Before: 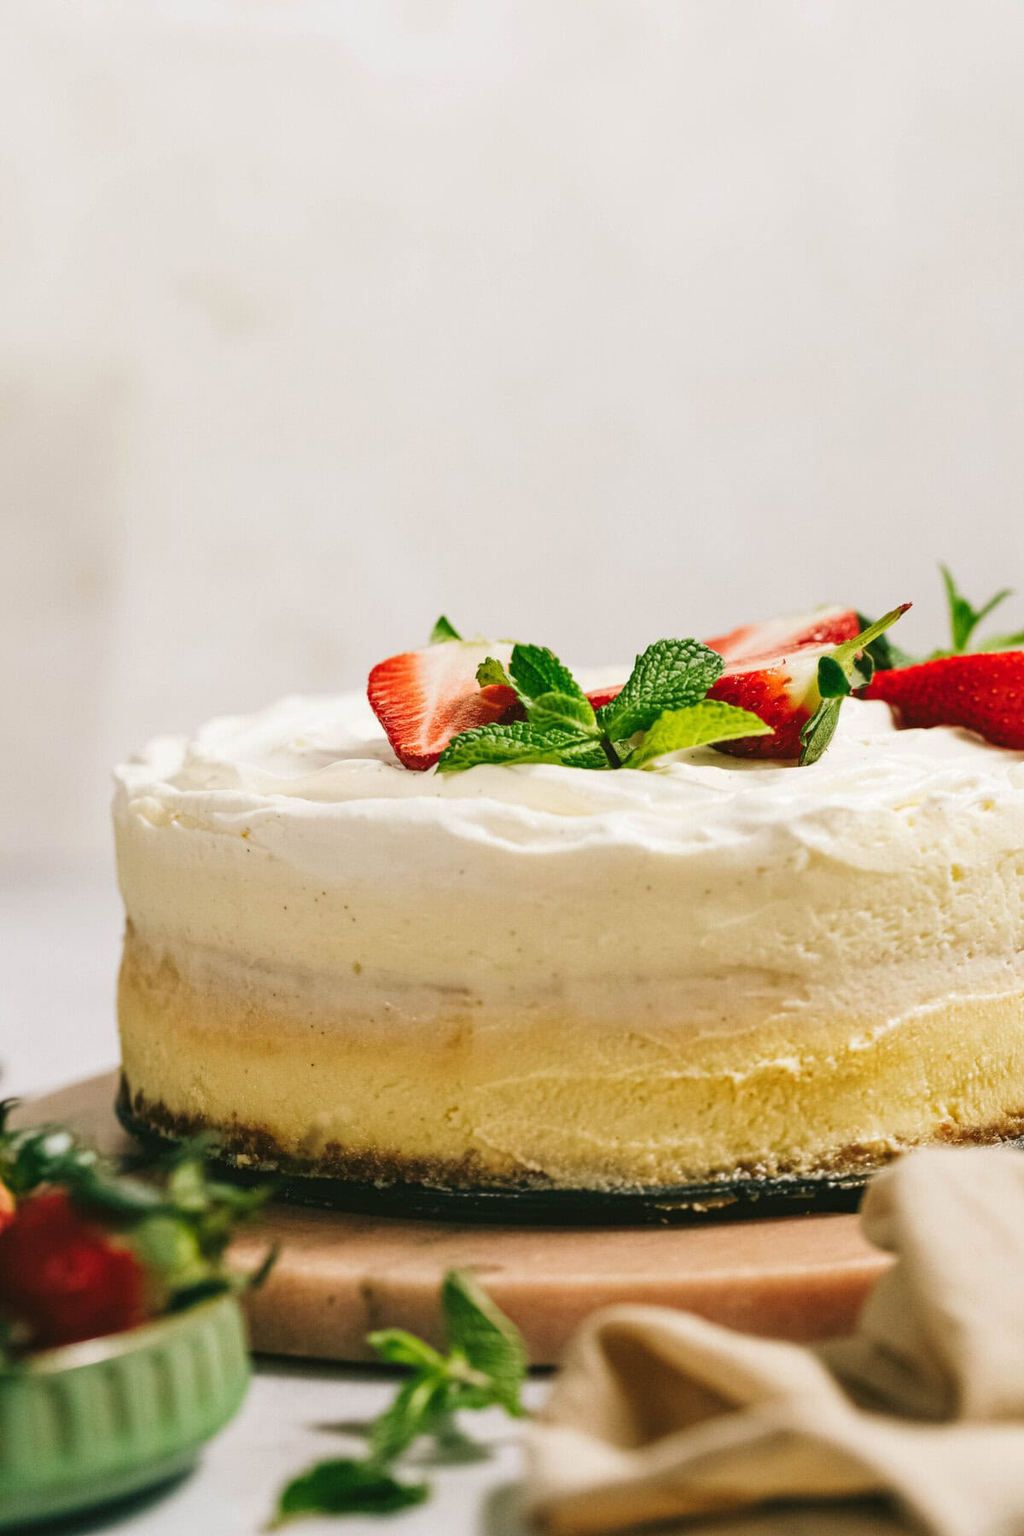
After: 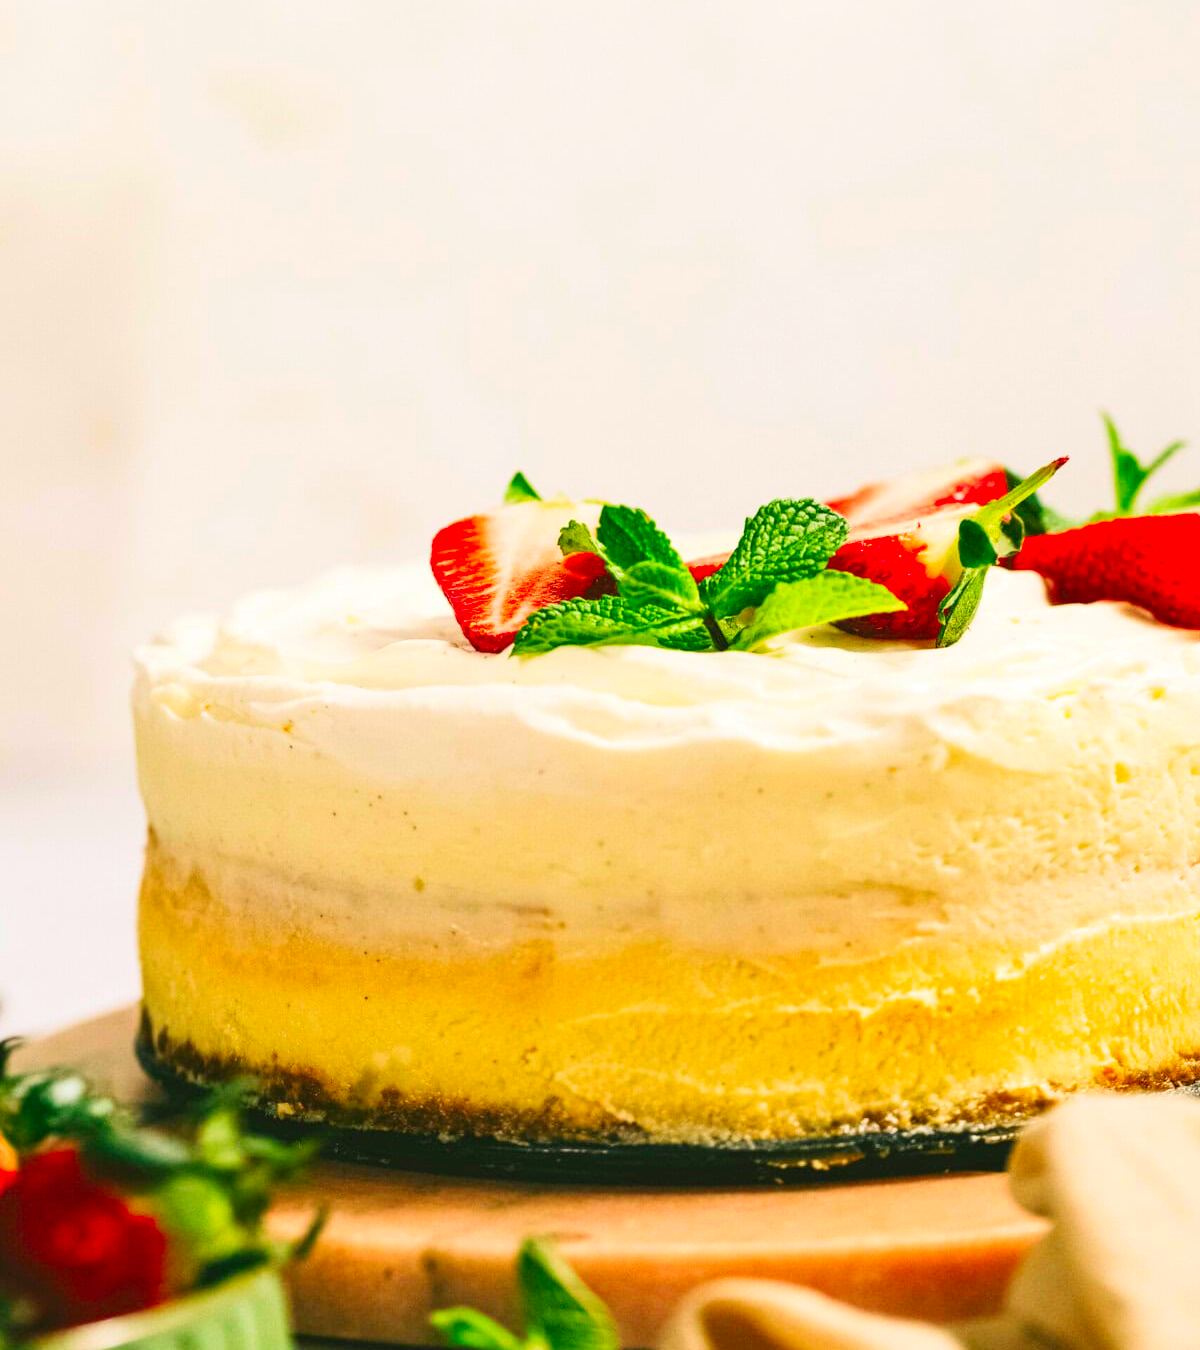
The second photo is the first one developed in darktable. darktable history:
exposure: exposure 0.074 EV, compensate highlight preservation false
crop: top 13.916%, bottom 11.038%
contrast brightness saturation: contrast 0.204, brightness 0.194, saturation 0.799
